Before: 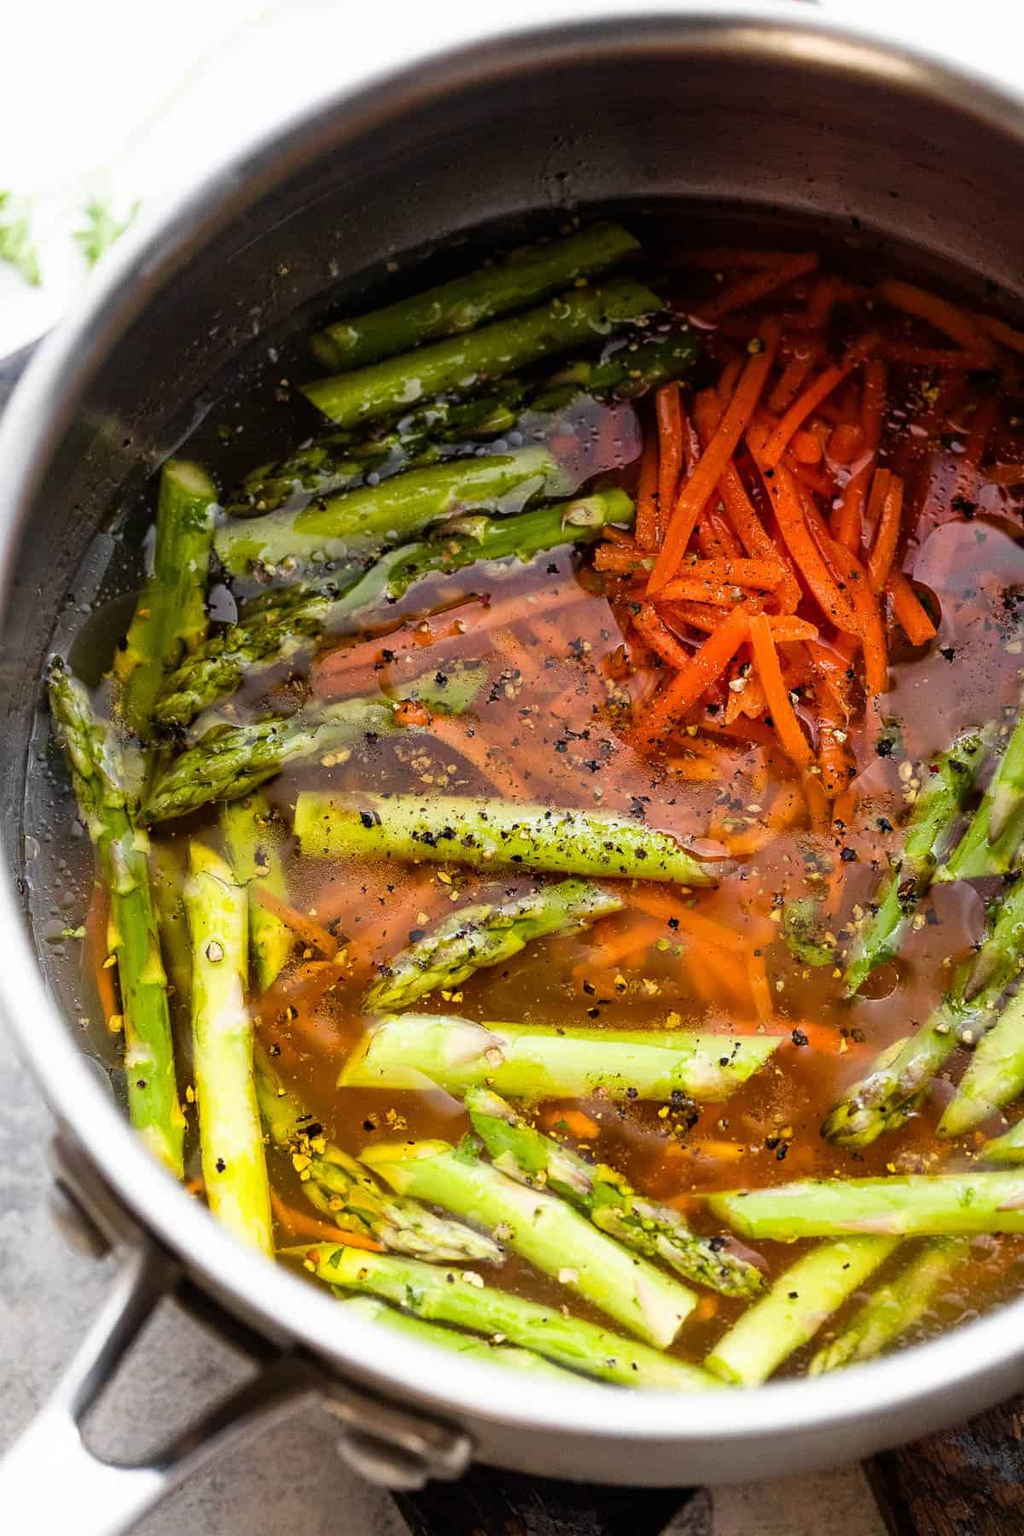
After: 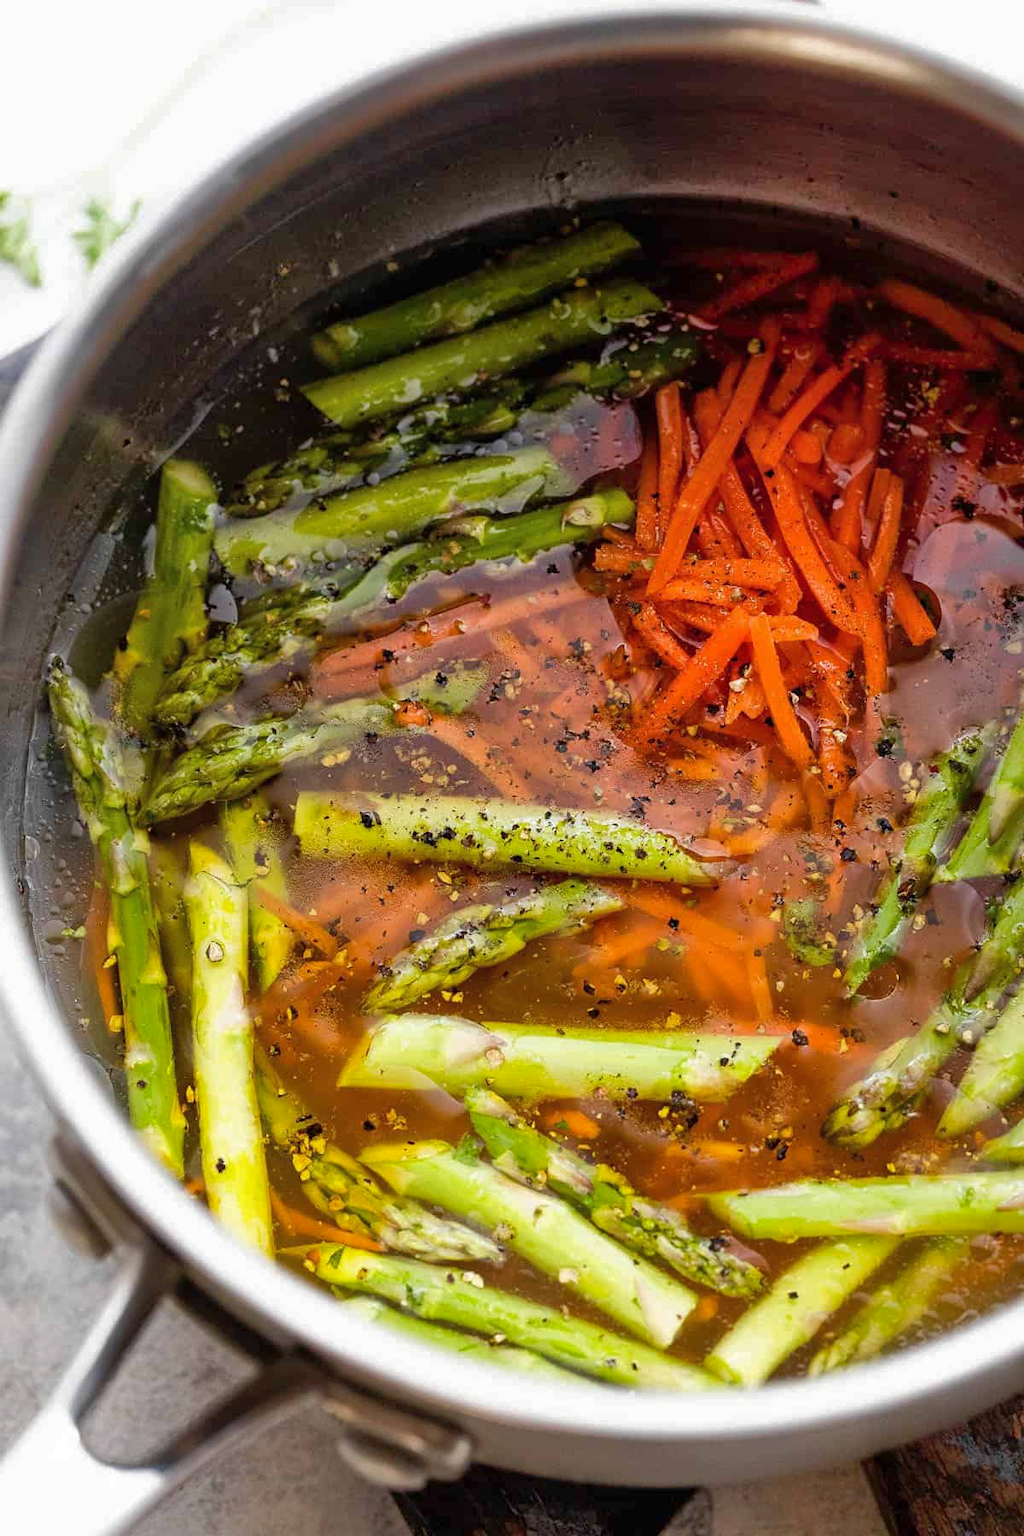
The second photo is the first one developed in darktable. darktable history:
shadows and highlights: highlights color adjustment 0.375%
